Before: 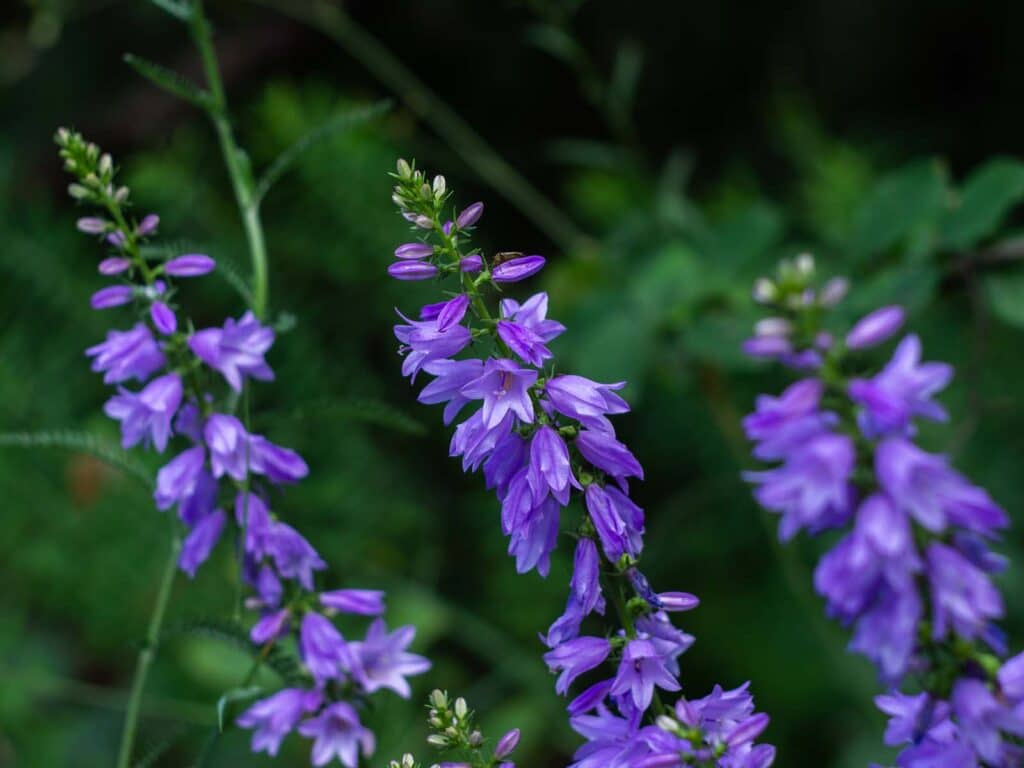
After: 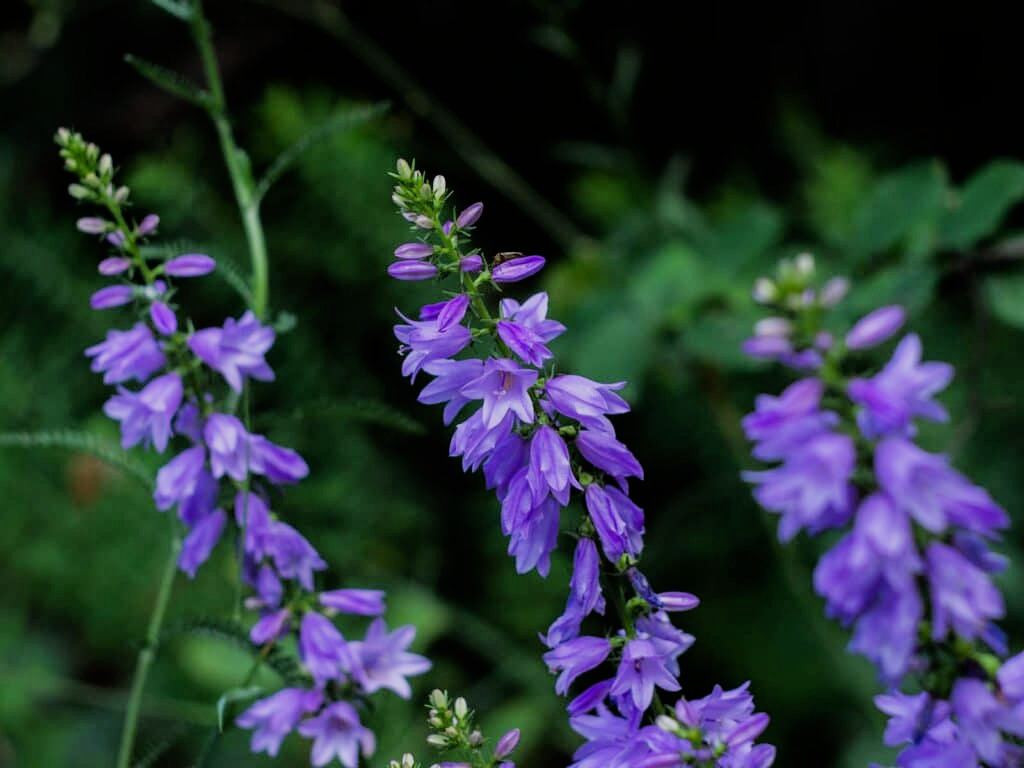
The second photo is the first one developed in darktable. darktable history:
filmic rgb: black relative exposure -7.65 EV, white relative exposure 4.56 EV, hardness 3.61
tone equalizer: -8 EV -0.421 EV, -7 EV -0.393 EV, -6 EV -0.296 EV, -5 EV -0.24 EV, -3 EV 0.256 EV, -2 EV 0.312 EV, -1 EV 0.414 EV, +0 EV 0.425 EV
